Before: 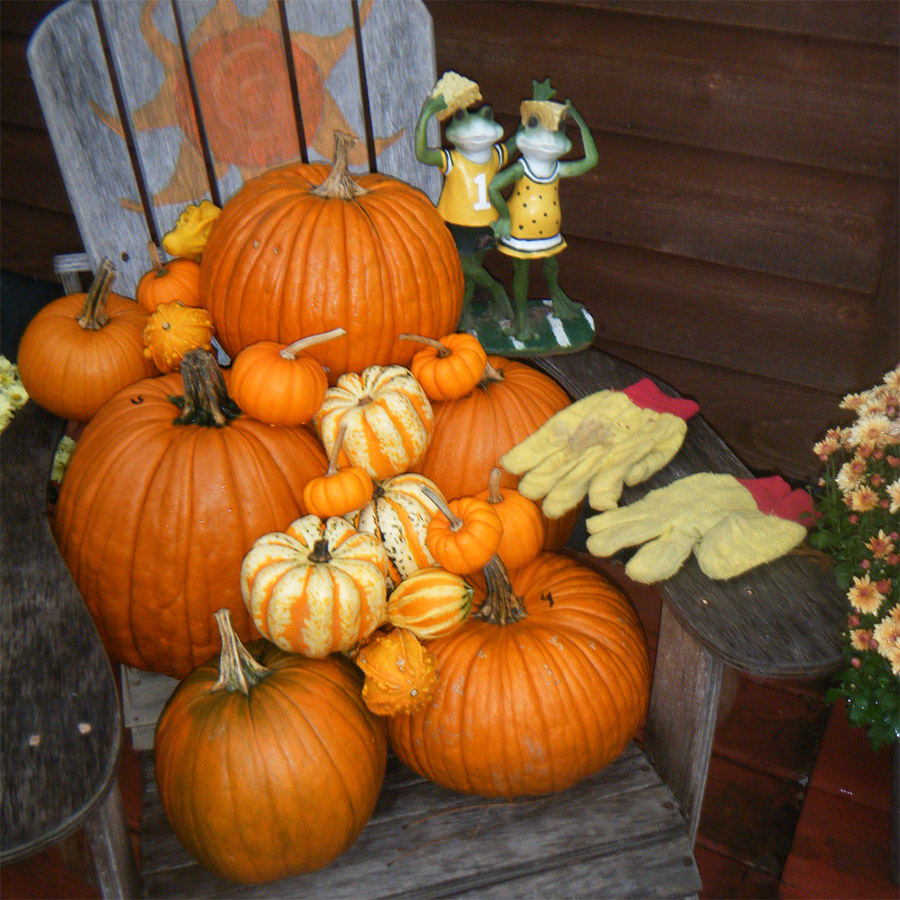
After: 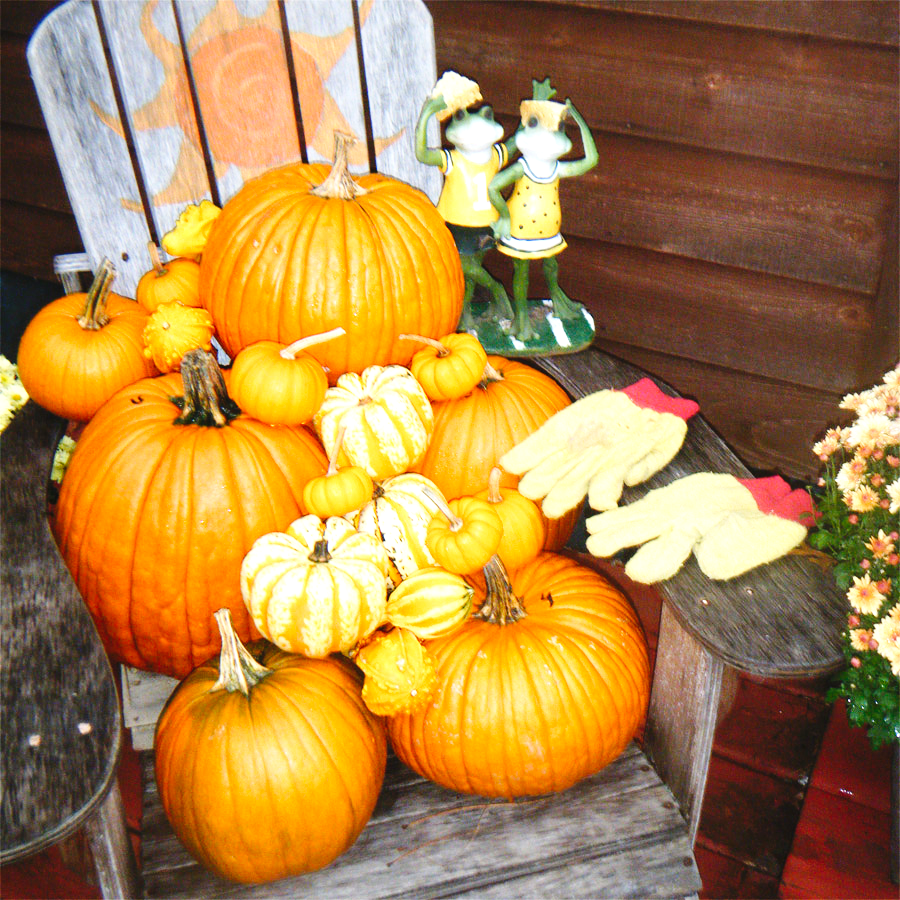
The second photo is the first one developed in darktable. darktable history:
base curve: curves: ch0 [(0, 0) (0.036, 0.025) (0.121, 0.166) (0.206, 0.329) (0.605, 0.79) (1, 1)], preserve colors none
exposure: black level correction -0.002, exposure 1.115 EV, compensate highlight preservation false
